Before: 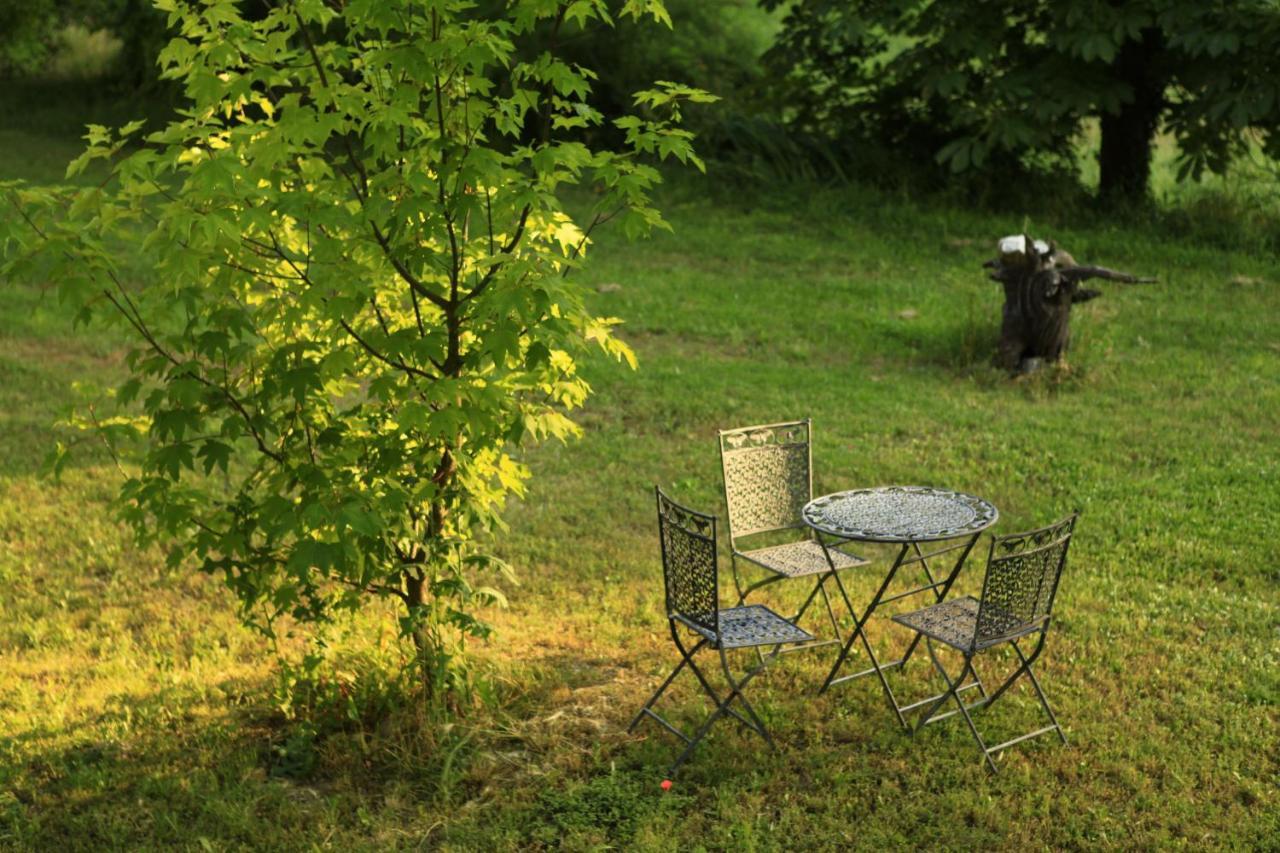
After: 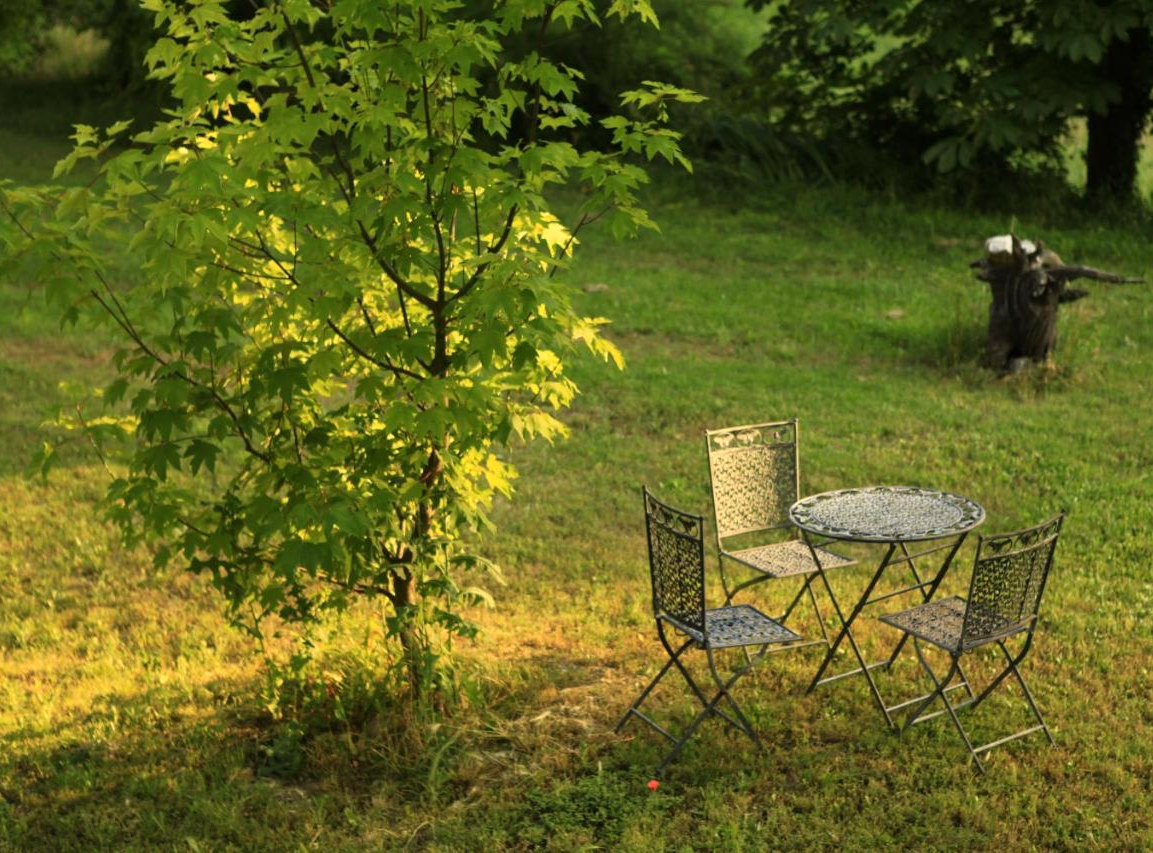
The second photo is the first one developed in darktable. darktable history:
crop and rotate: left 1.088%, right 8.807%
white balance: red 1.045, blue 0.932
